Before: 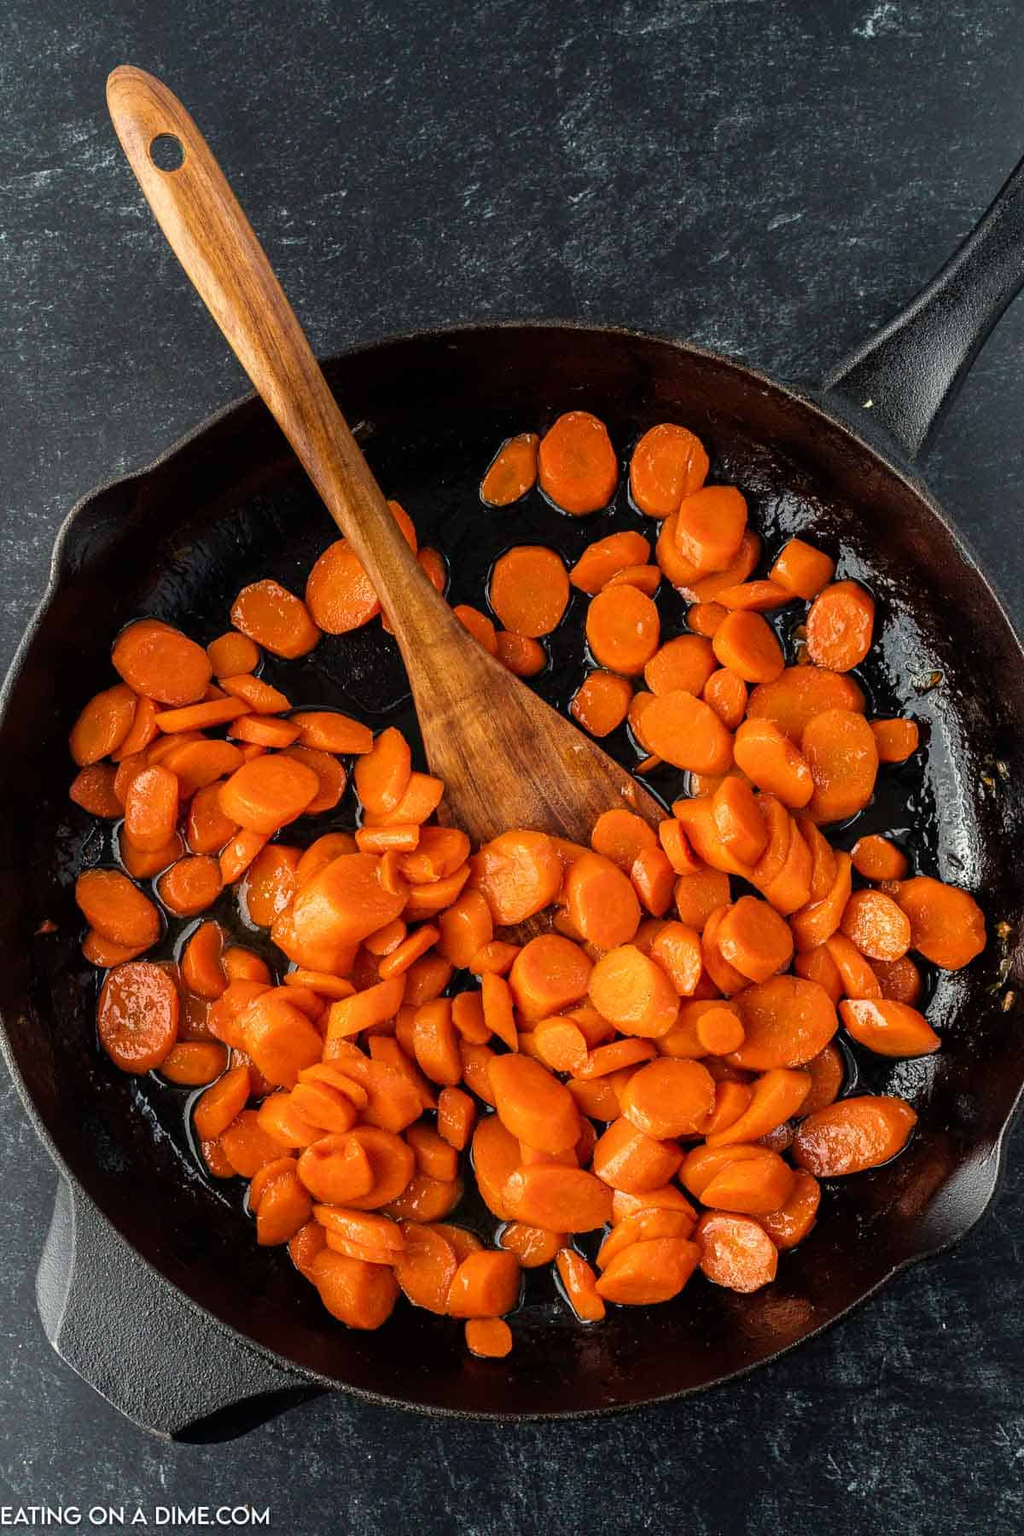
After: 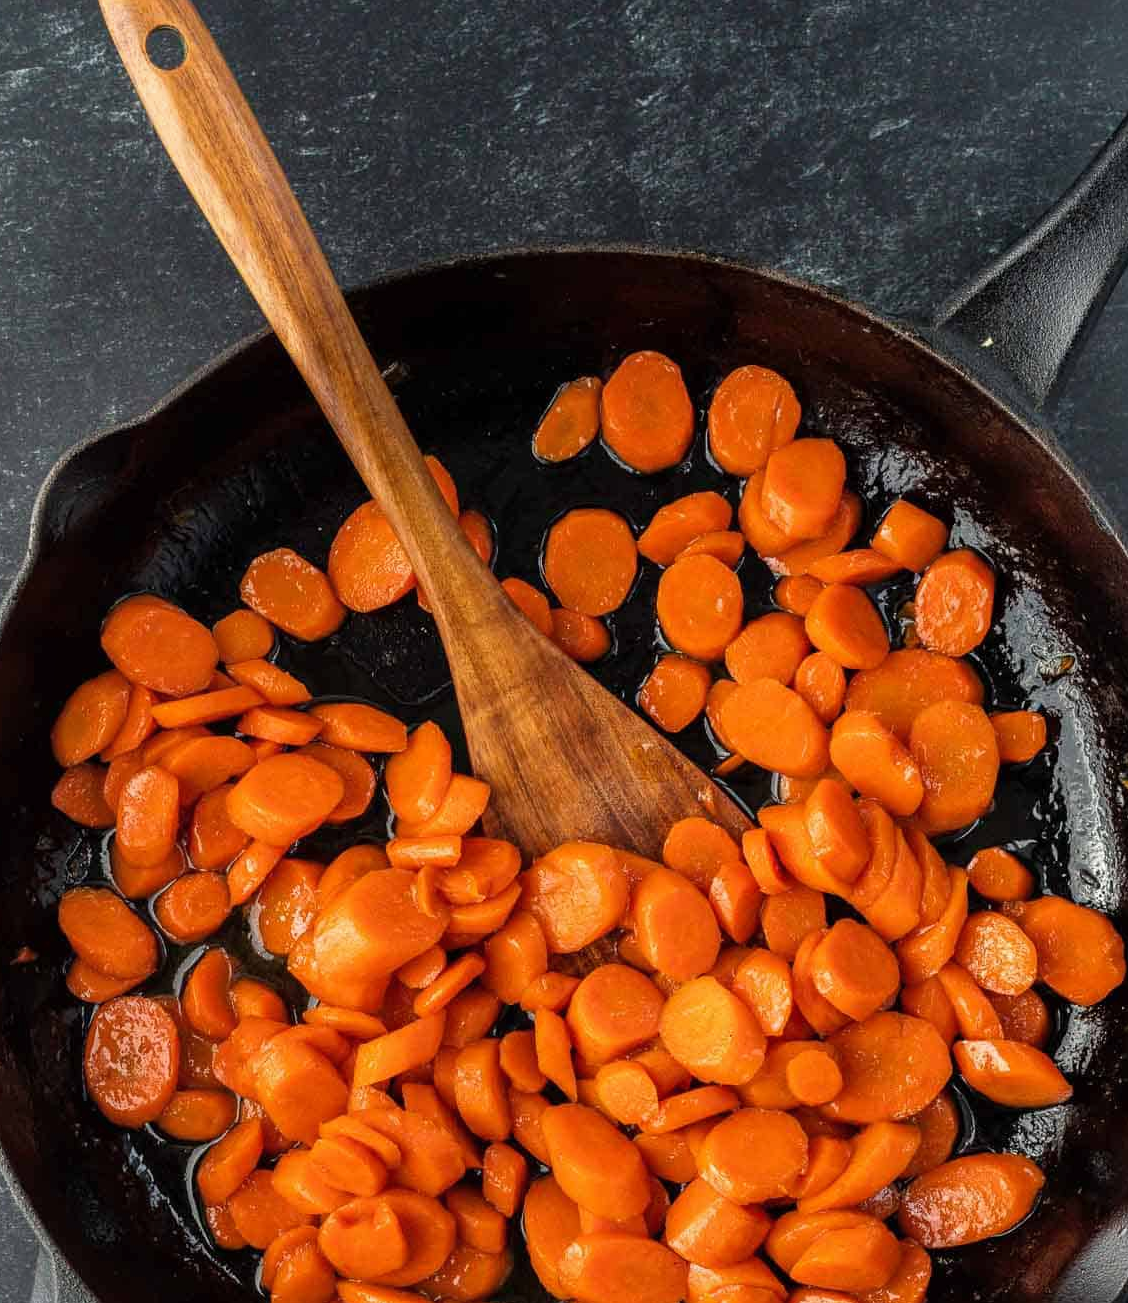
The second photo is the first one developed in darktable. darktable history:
crop: left 2.562%, top 7.29%, right 3.427%, bottom 20.302%
shadows and highlights: shadows 25.12, highlights -23.45, highlights color adjustment 89.11%
